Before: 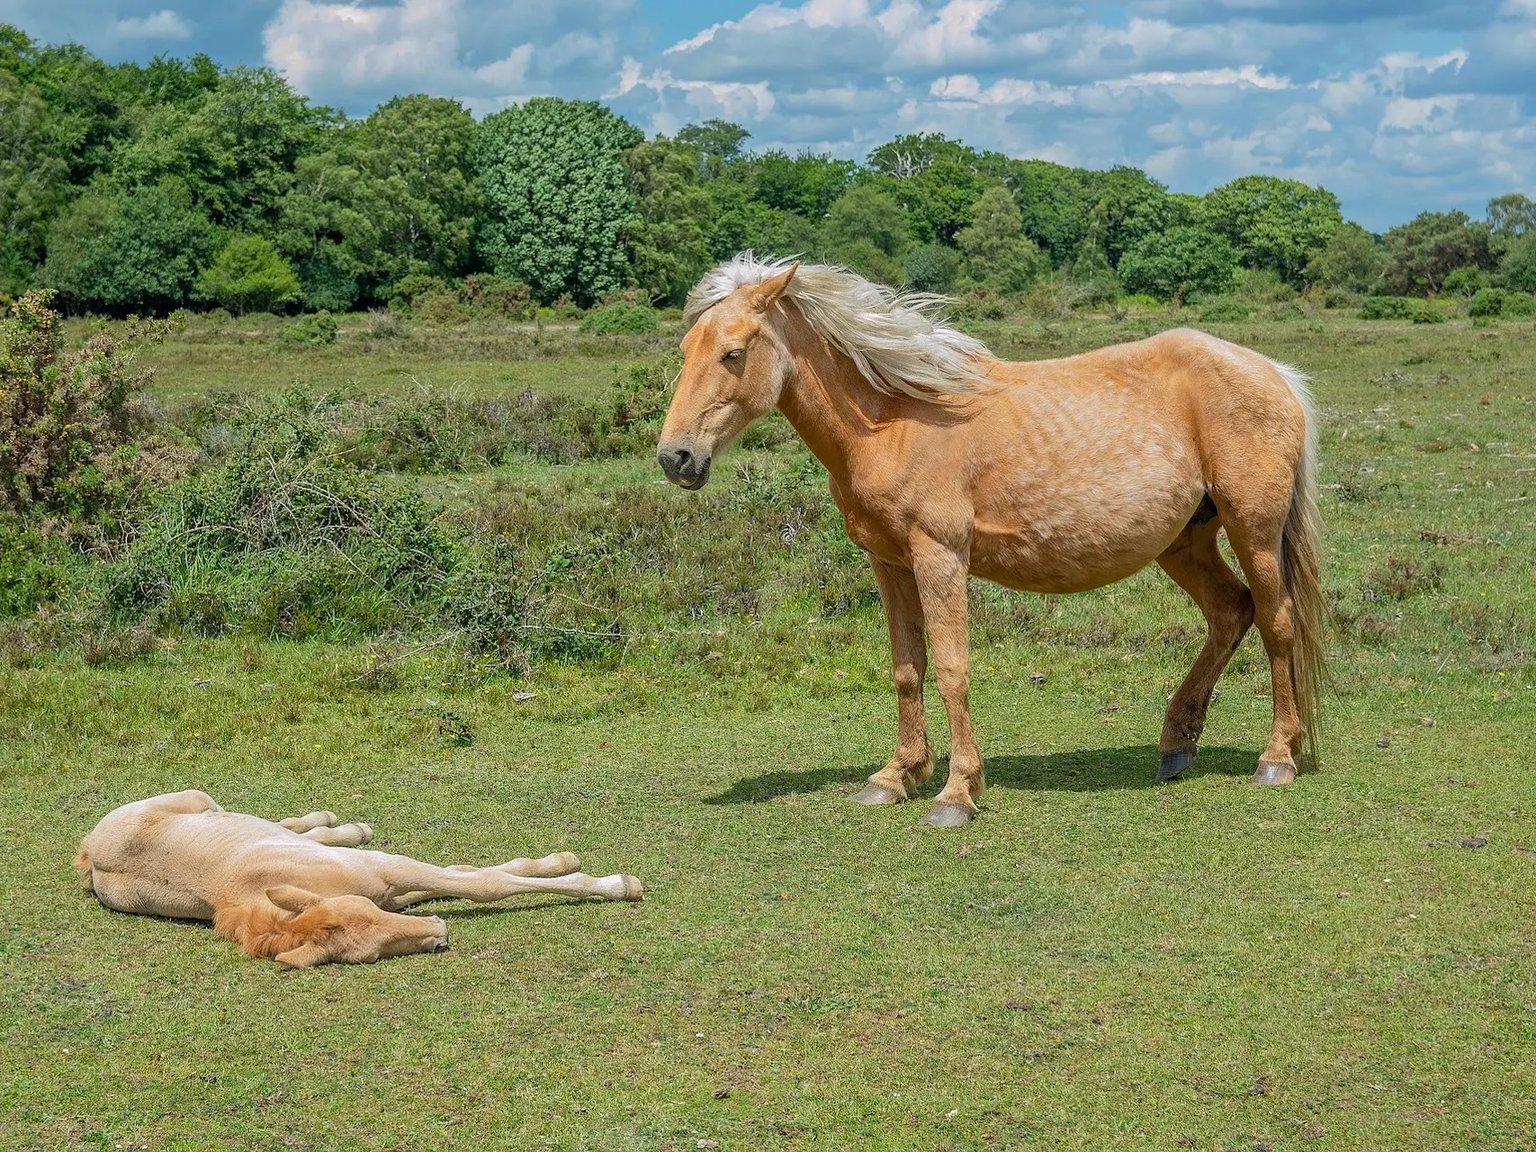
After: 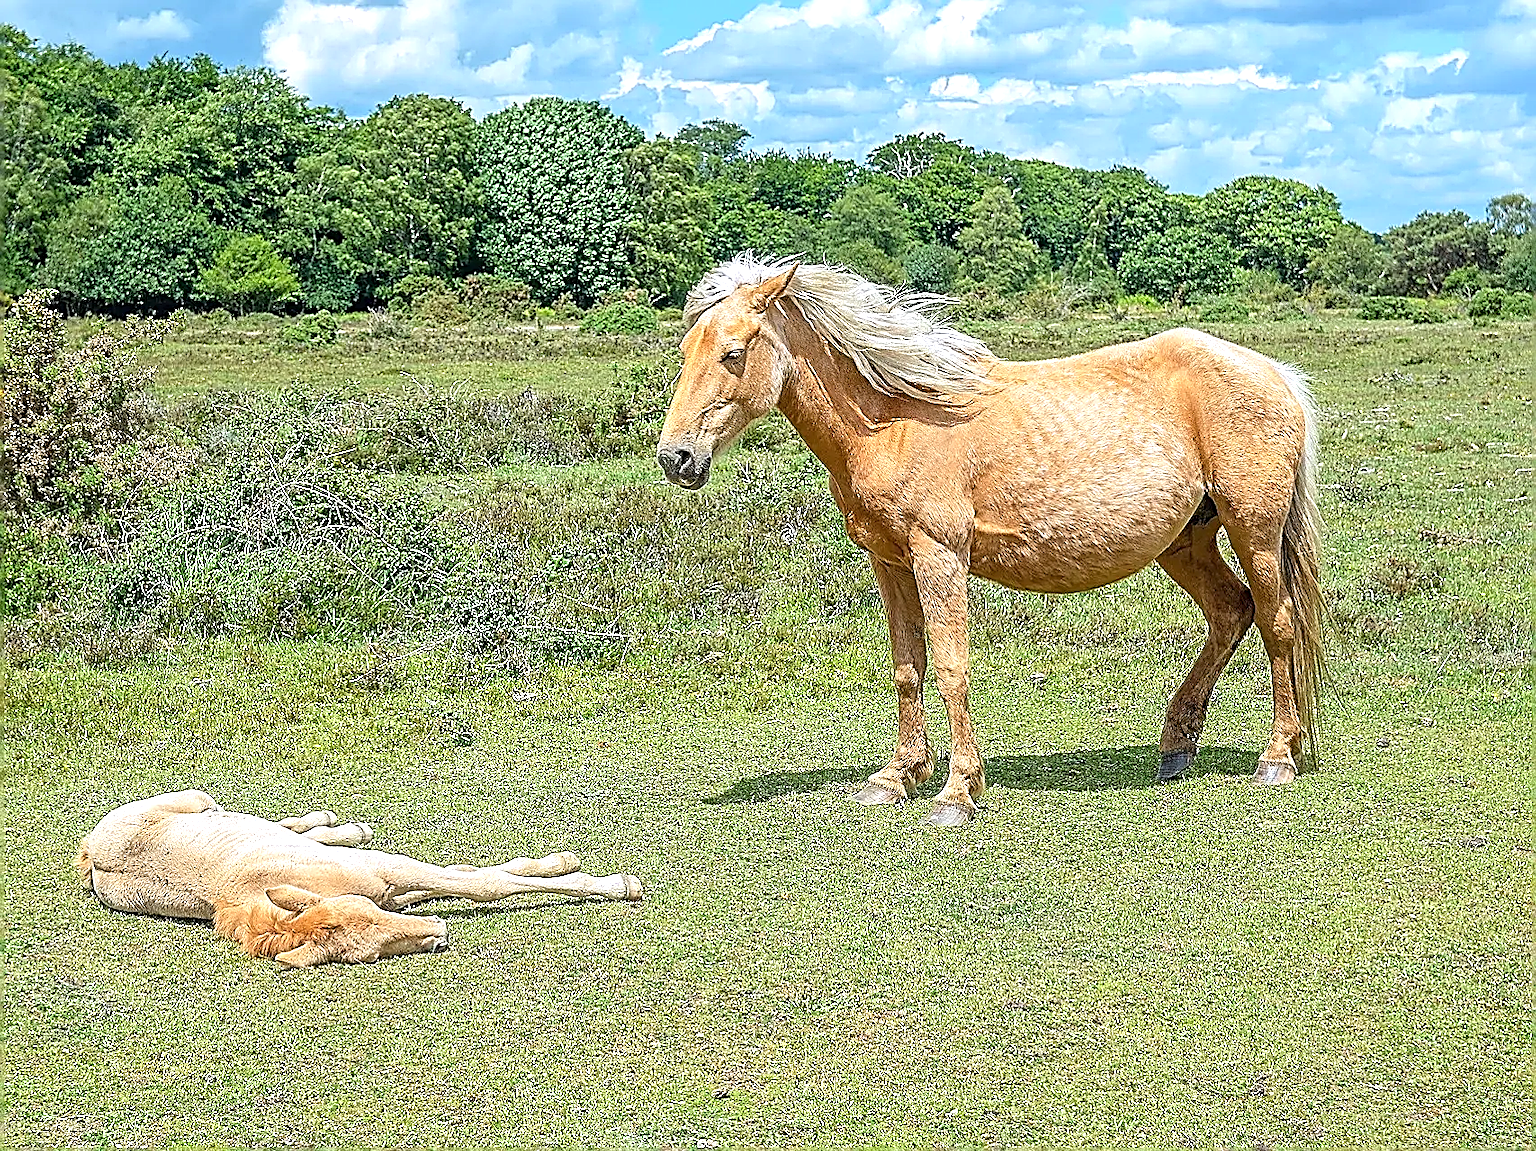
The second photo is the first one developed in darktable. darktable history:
white balance: red 0.976, blue 1.04
exposure: black level correction 0, exposure 0.877 EV, compensate exposure bias true, compensate highlight preservation false
sharpen: amount 2
